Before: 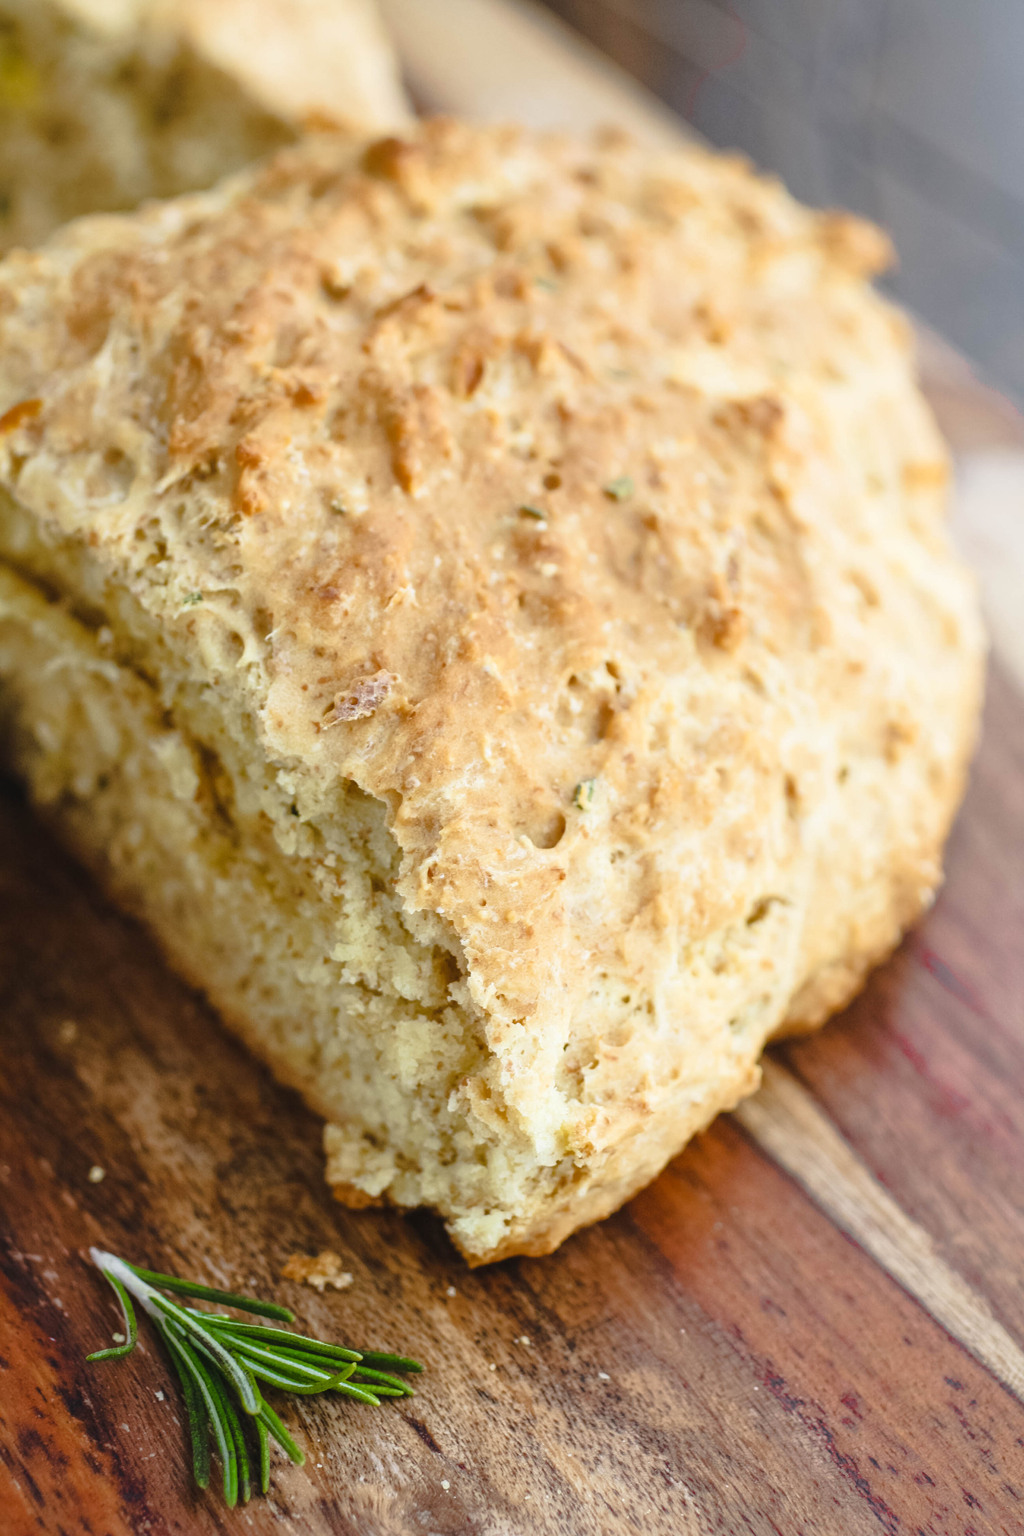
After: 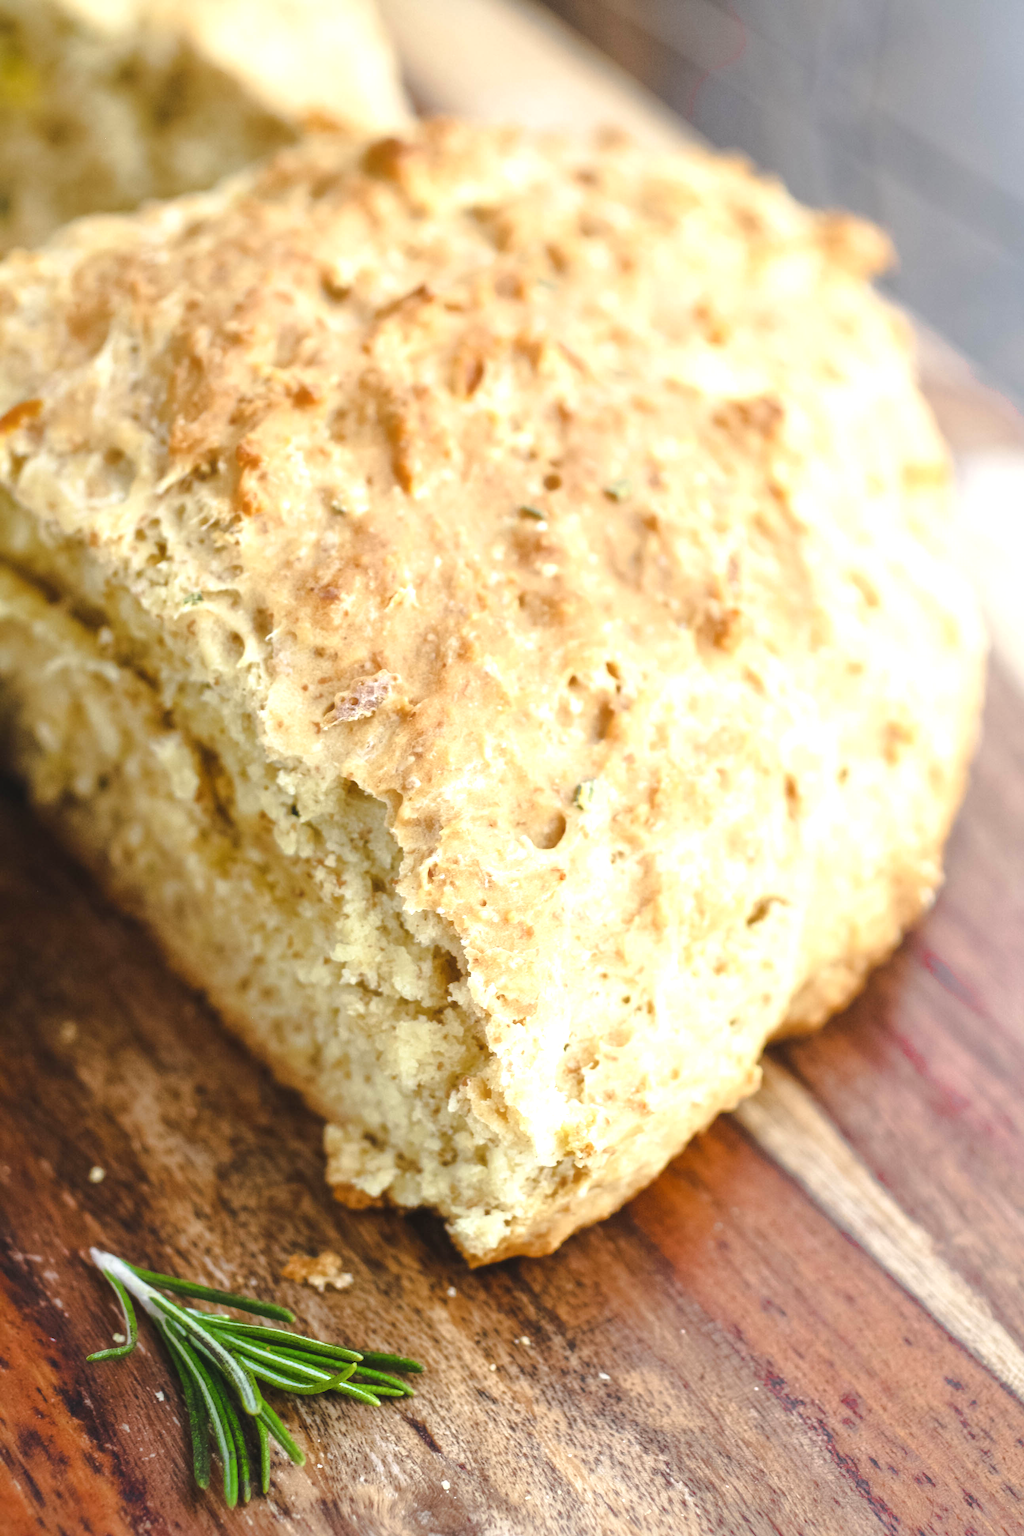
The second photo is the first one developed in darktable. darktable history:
haze removal: strength -0.1, adaptive false
exposure: exposure 0.507 EV, compensate highlight preservation false
